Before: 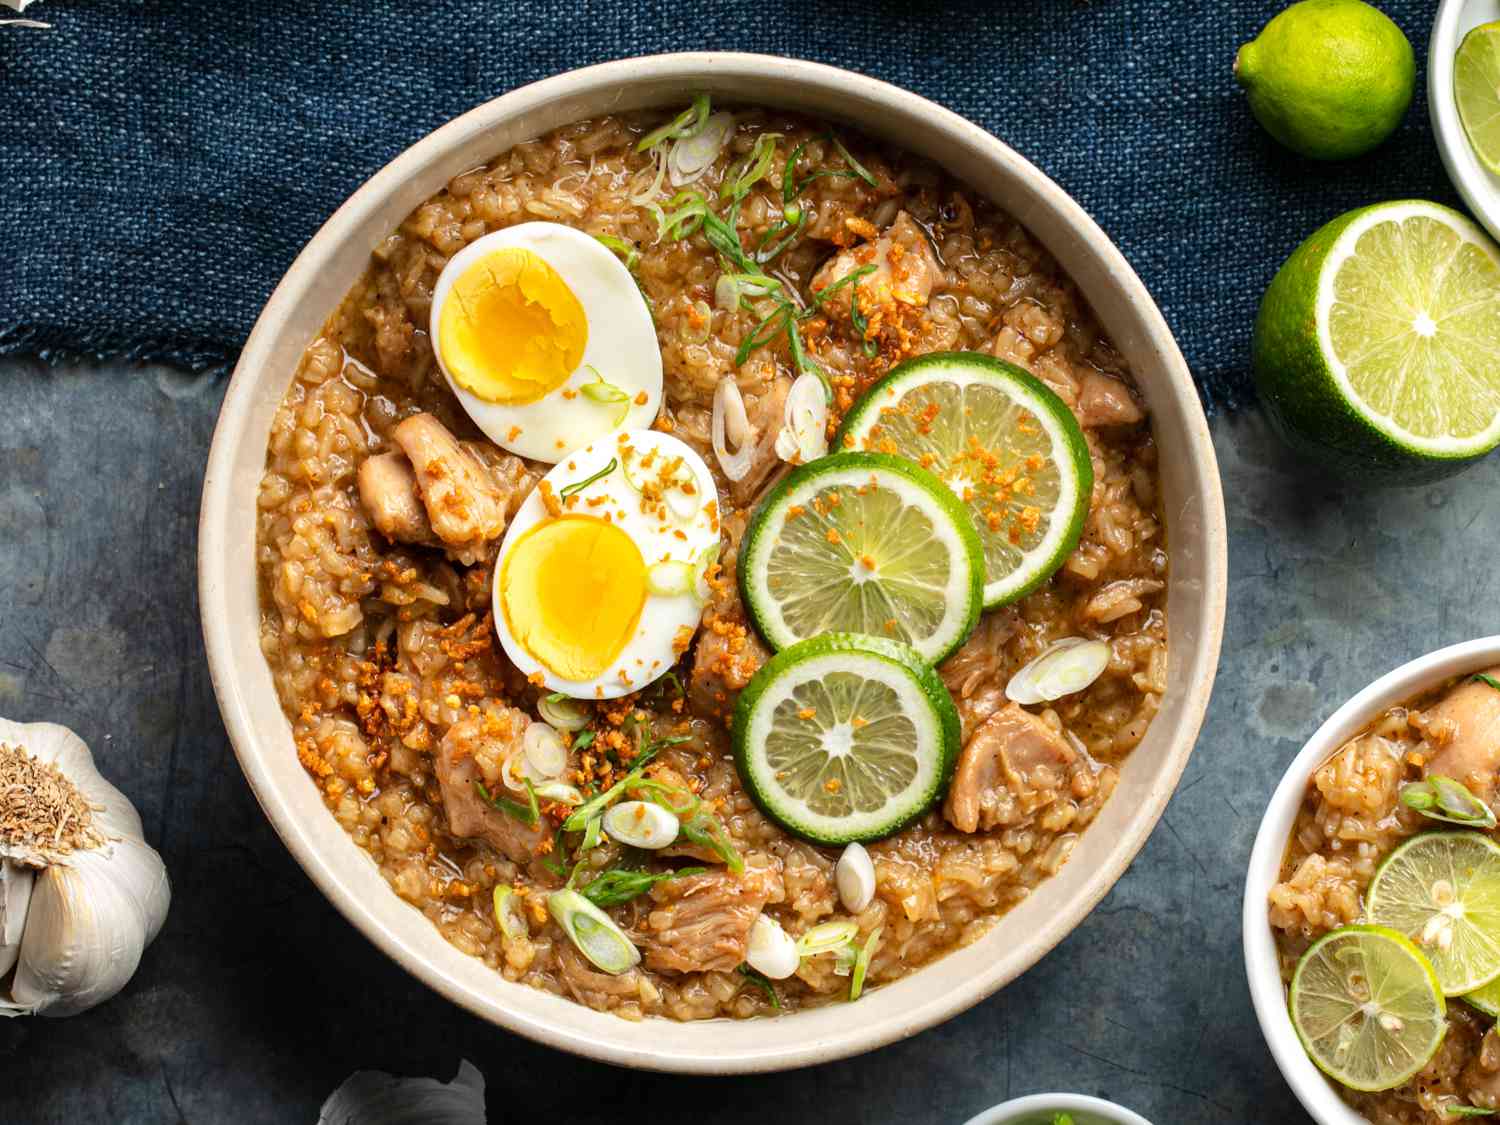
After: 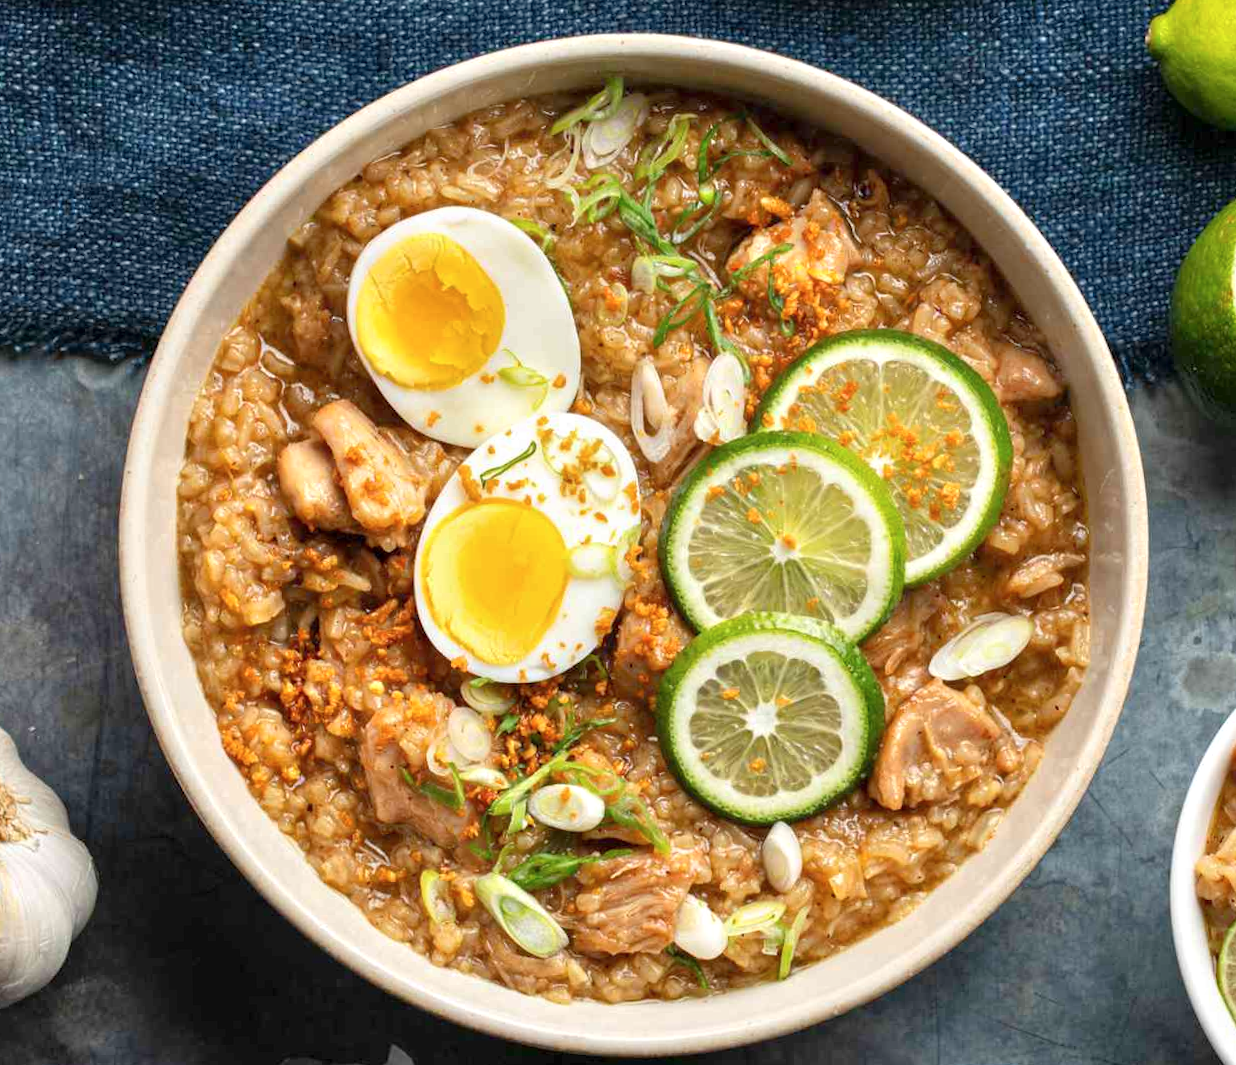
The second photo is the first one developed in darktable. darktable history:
crop and rotate: angle 1°, left 4.281%, top 0.642%, right 11.383%, bottom 2.486%
tone equalizer: -8 EV 1 EV, -7 EV 1 EV, -6 EV 1 EV, -5 EV 1 EV, -4 EV 1 EV, -3 EV 0.75 EV, -2 EV 0.5 EV, -1 EV 0.25 EV
contrast brightness saturation: saturation -0.05
